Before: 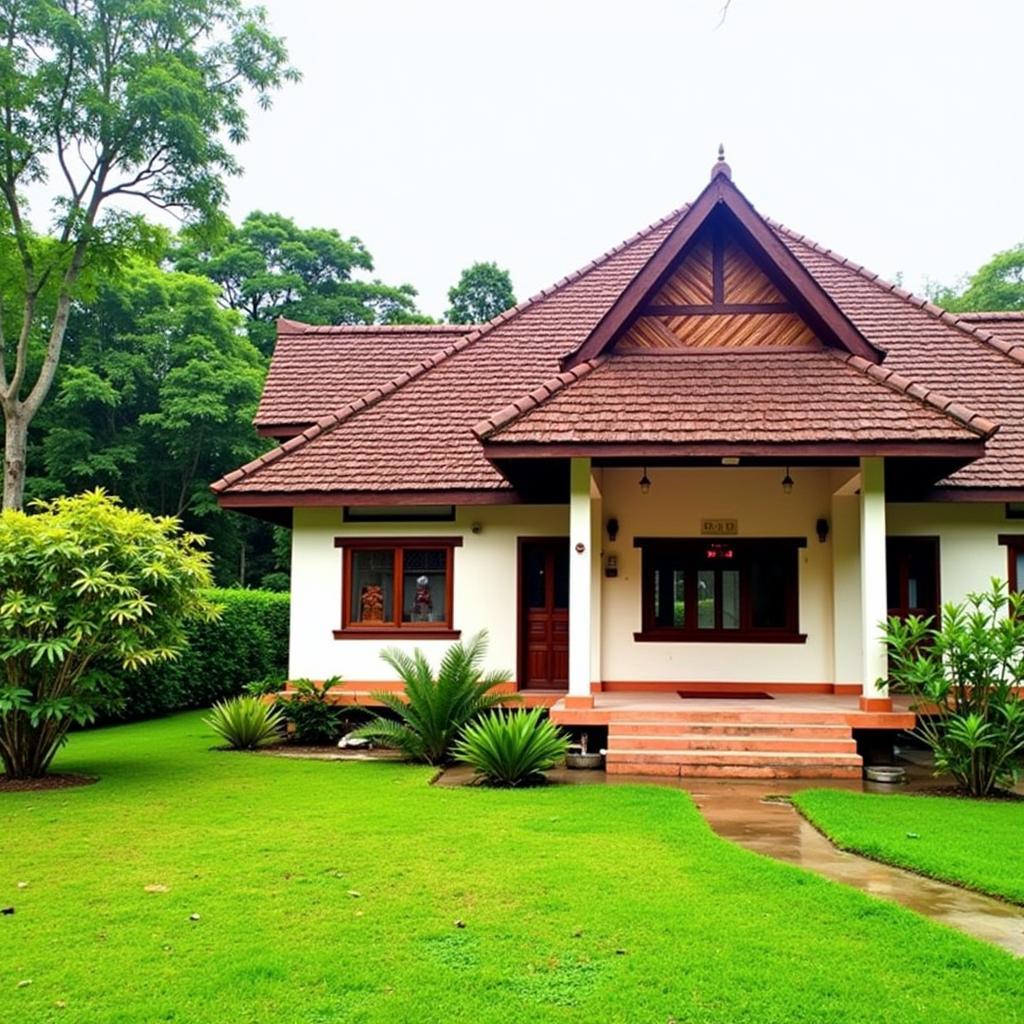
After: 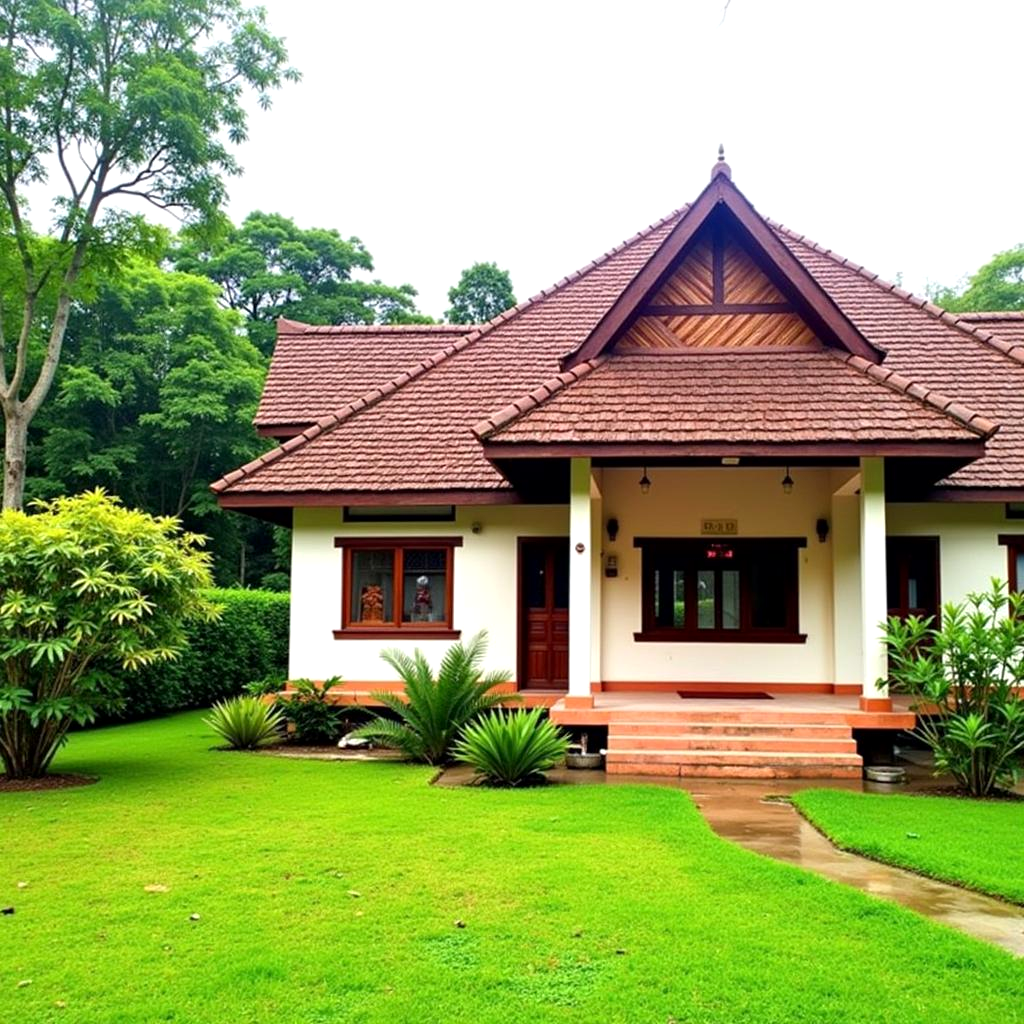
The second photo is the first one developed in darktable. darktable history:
local contrast: mode bilateral grid, contrast 14, coarseness 36, detail 104%, midtone range 0.2
exposure: black level correction 0.001, exposure 0.193 EV, compensate highlight preservation false
